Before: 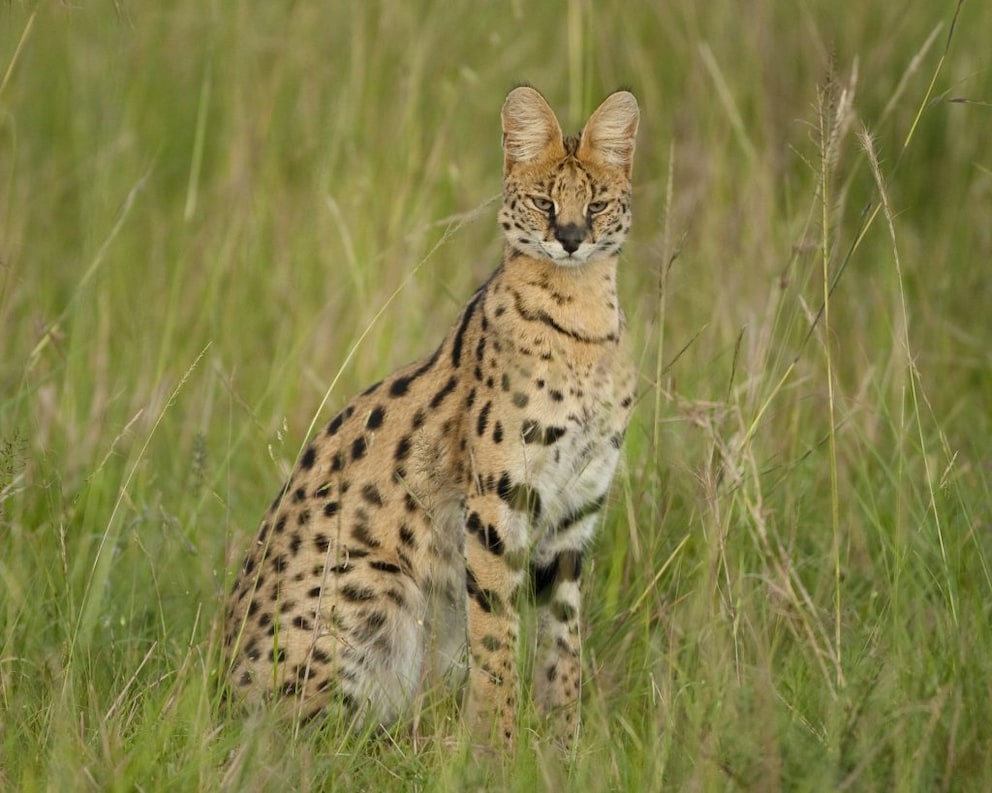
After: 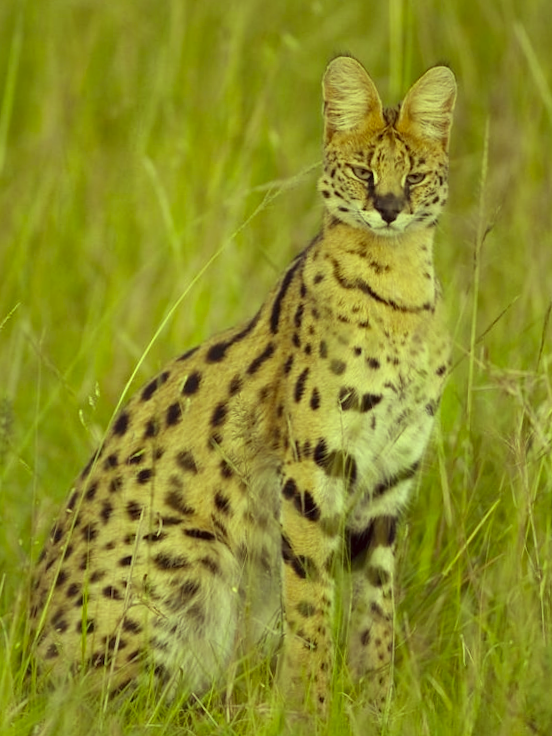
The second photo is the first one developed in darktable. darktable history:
color correction: highlights a* -0.482, highlights b* 40, shadows a* 9.8, shadows b* -0.161
crop: left 21.674%, right 22.086%
color balance: mode lift, gamma, gain (sRGB), lift [0.997, 0.979, 1.021, 1.011], gamma [1, 1.084, 0.916, 0.998], gain [1, 0.87, 1.13, 1.101], contrast 4.55%, contrast fulcrum 38.24%, output saturation 104.09%
rotate and perspective: rotation 0.679°, lens shift (horizontal) 0.136, crop left 0.009, crop right 0.991, crop top 0.078, crop bottom 0.95
shadows and highlights: shadows 20.55, highlights -20.99, soften with gaussian
